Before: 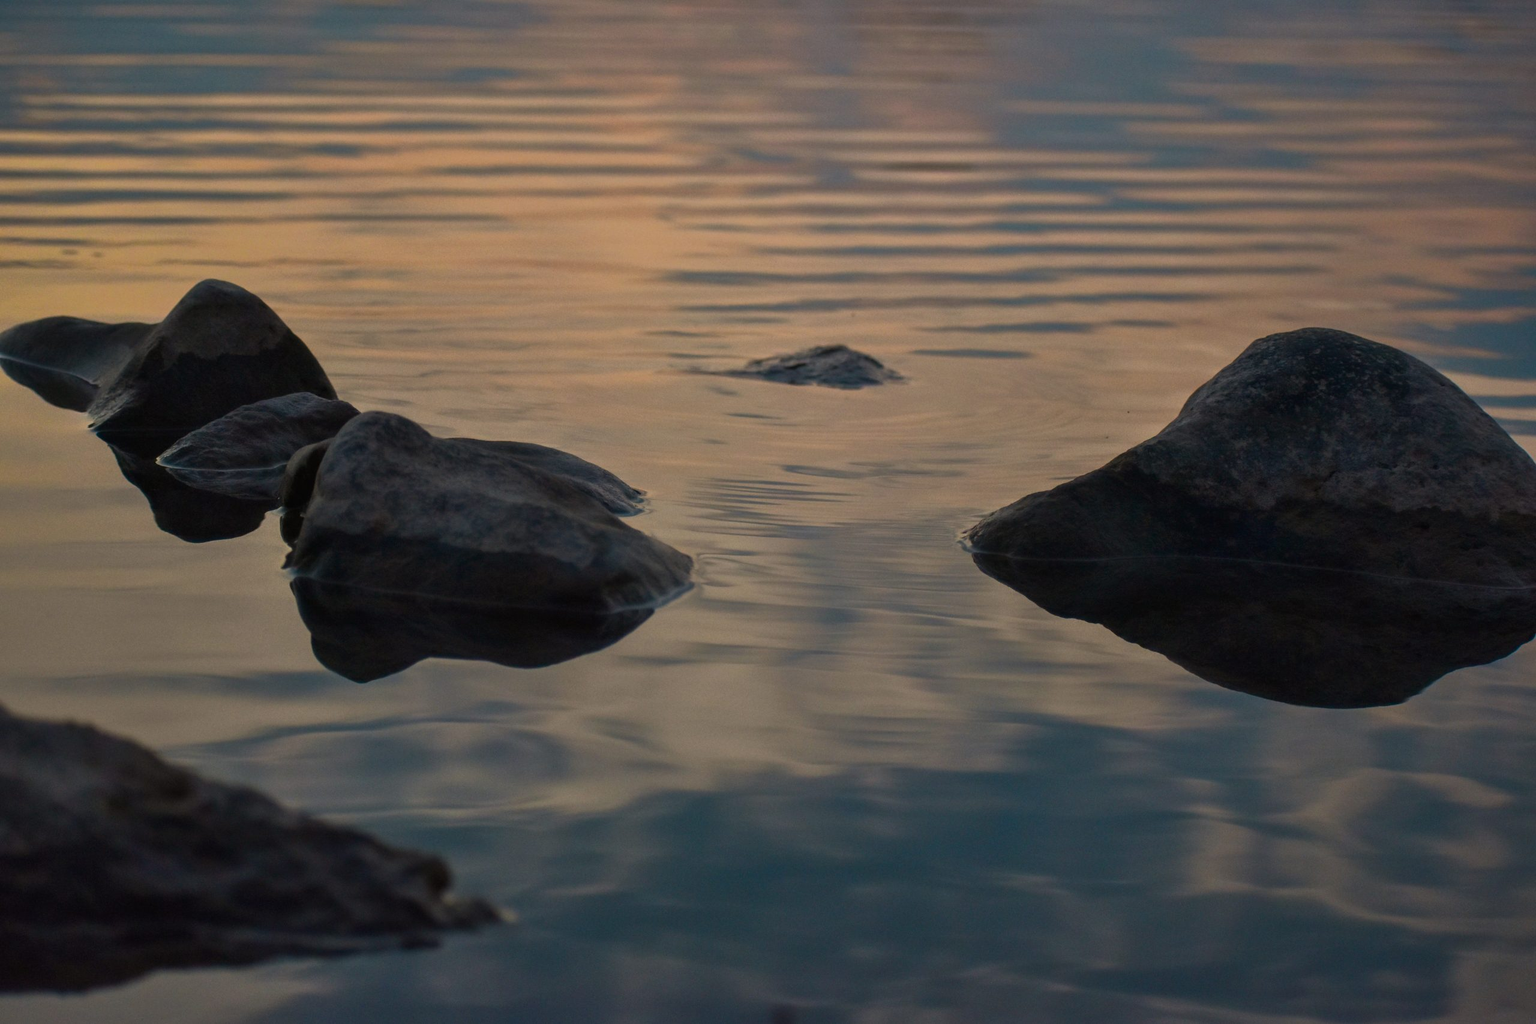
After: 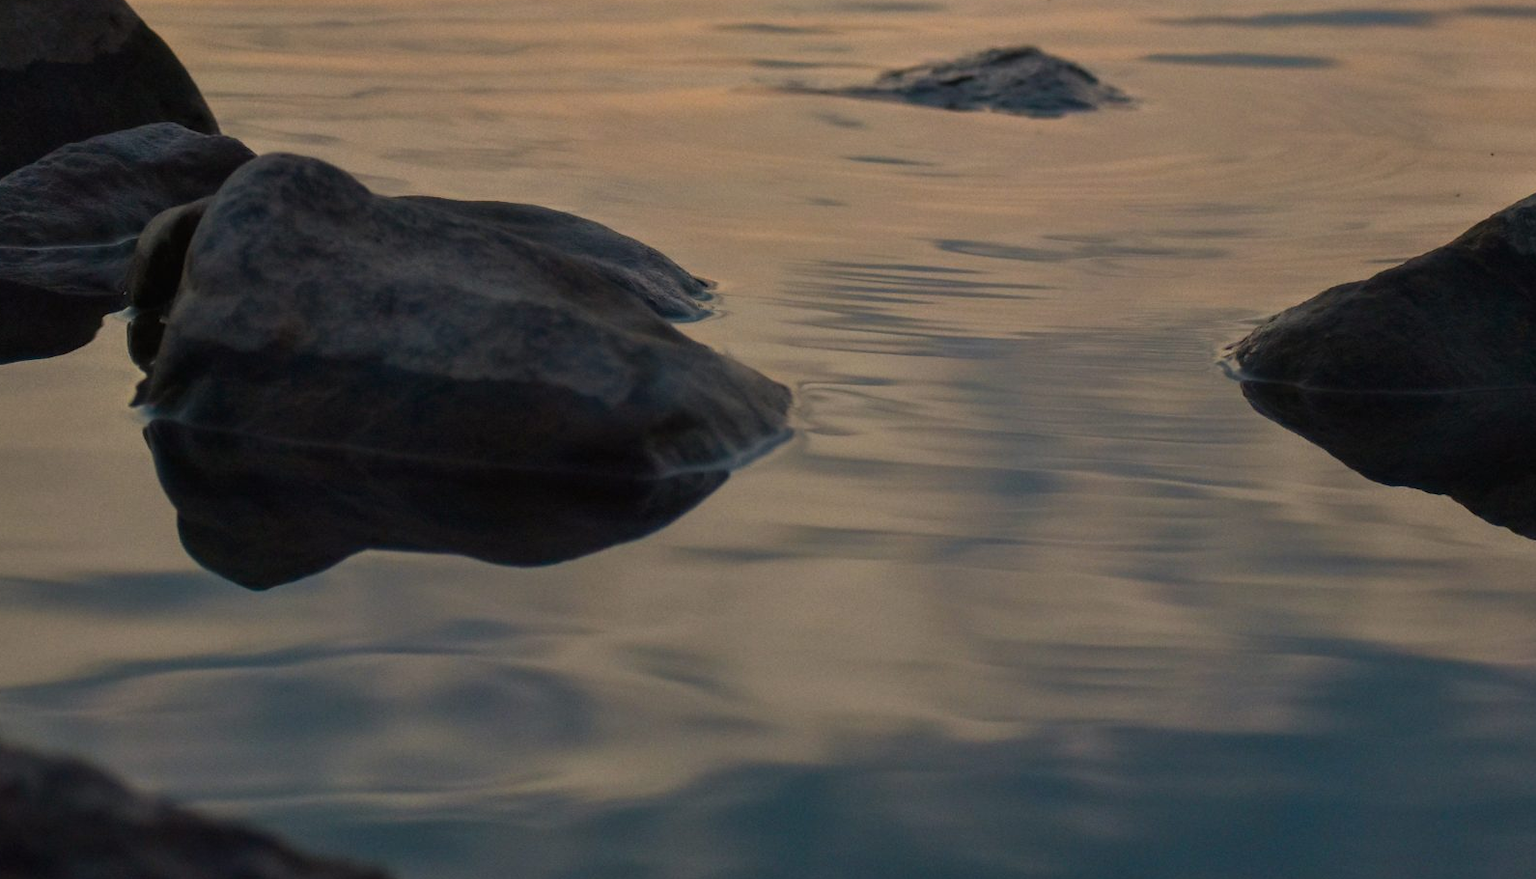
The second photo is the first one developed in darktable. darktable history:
crop: left 13.105%, top 30.909%, right 24.739%, bottom 15.717%
